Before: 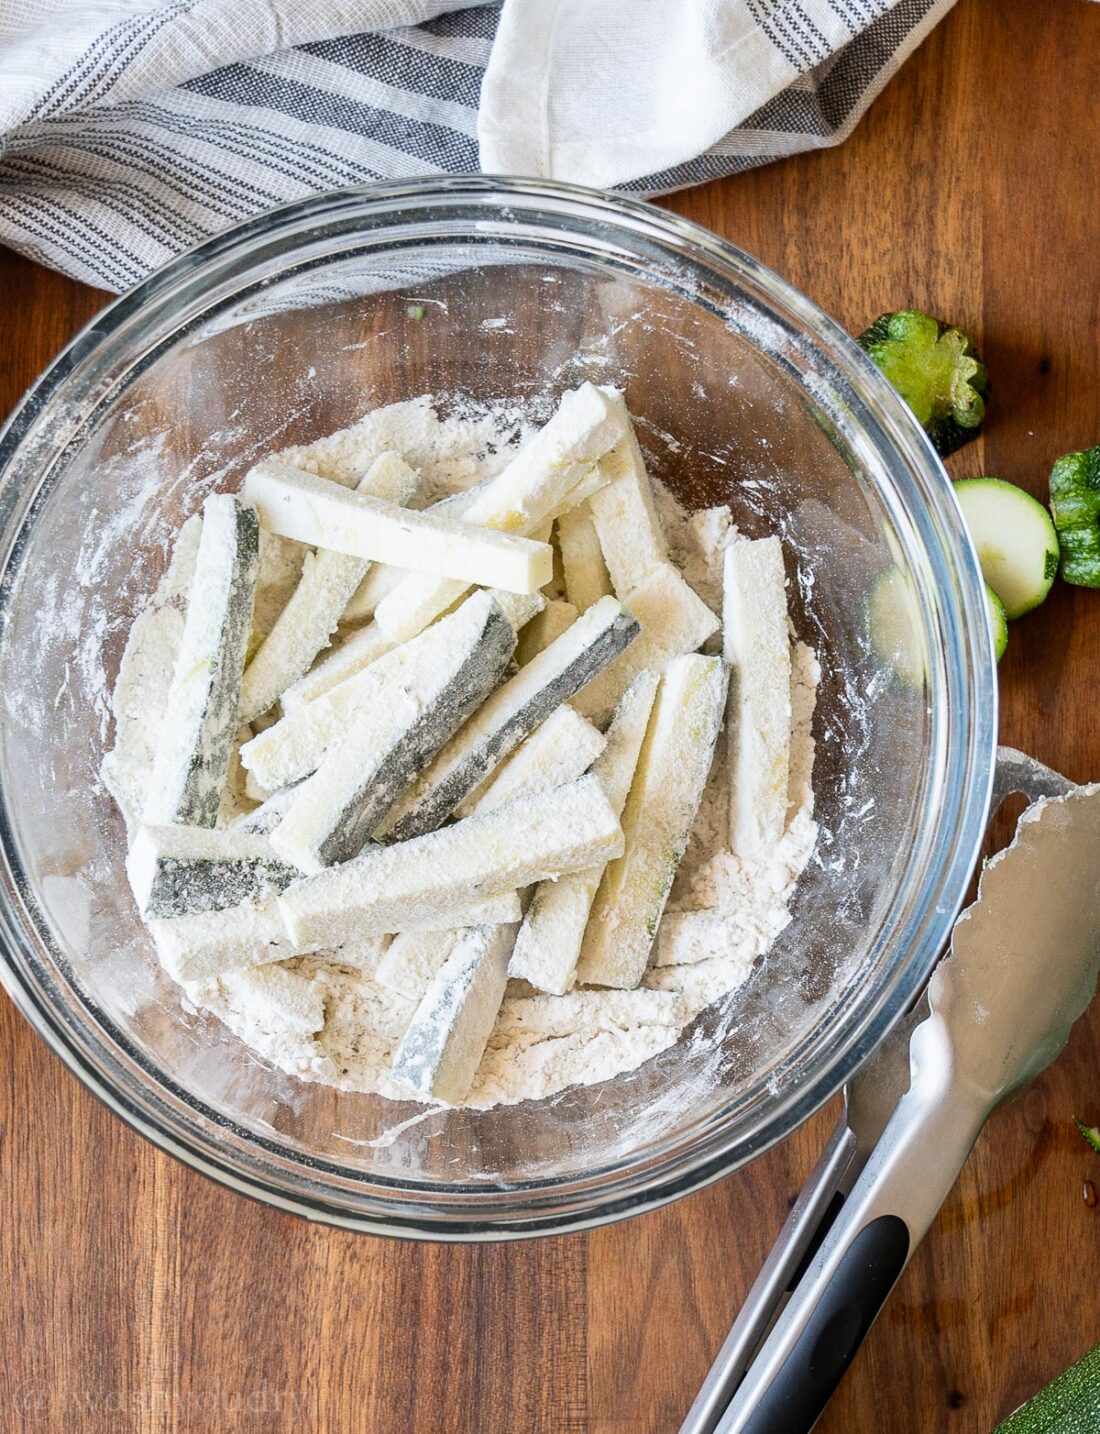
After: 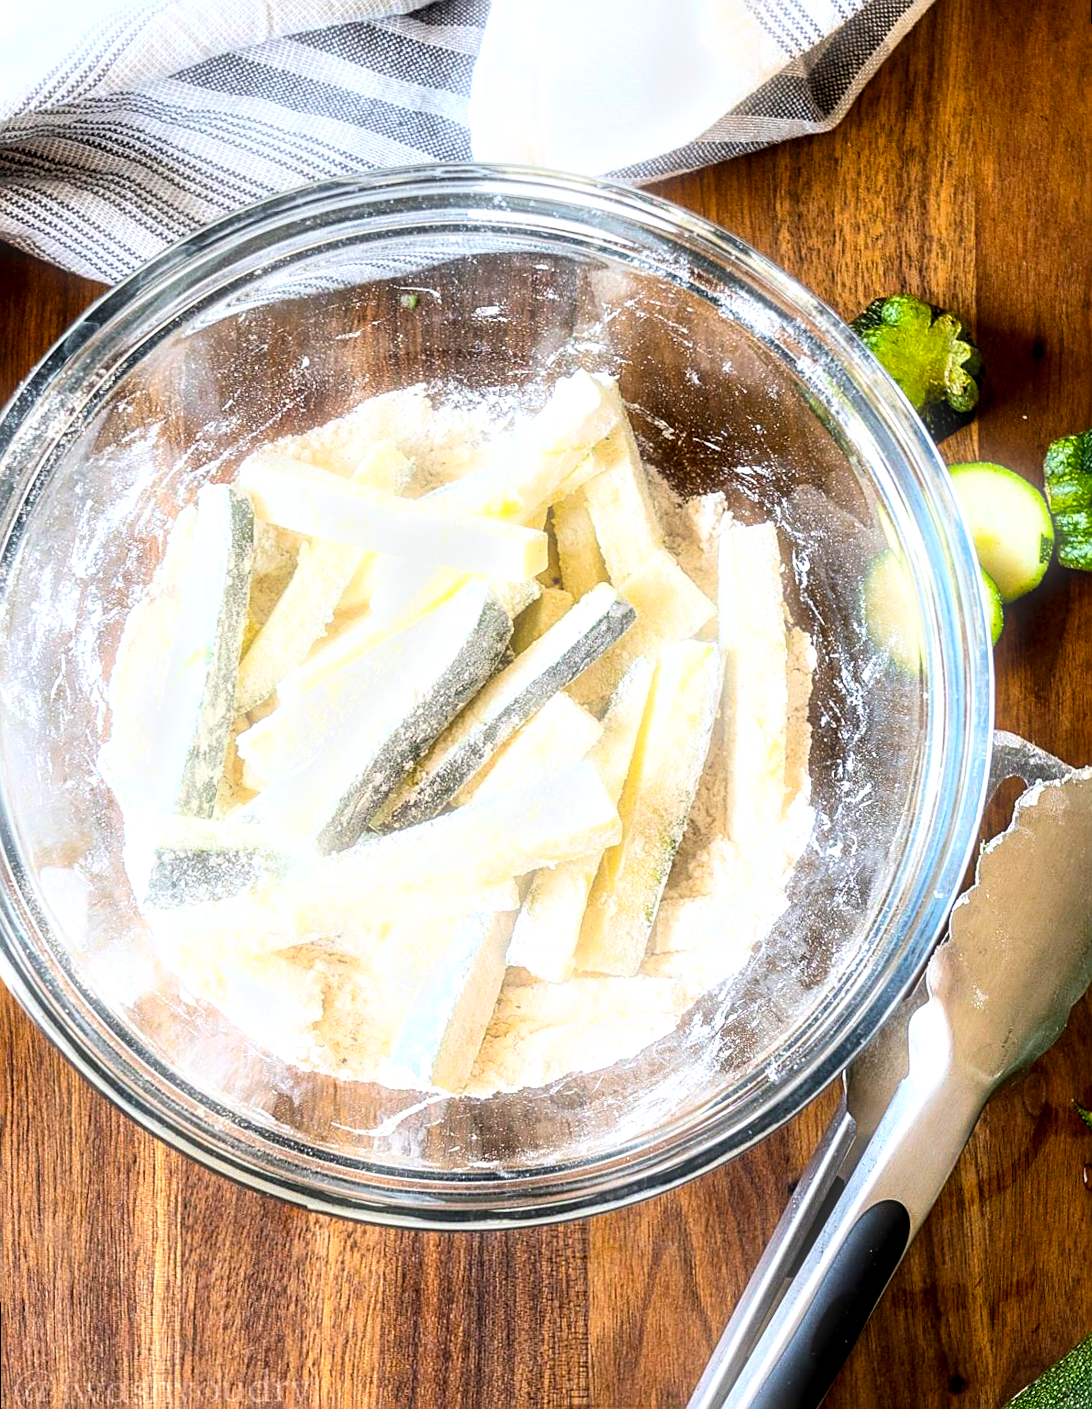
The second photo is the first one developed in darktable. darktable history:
color balance rgb: perceptual saturation grading › global saturation 25%, global vibrance 20%
bloom: size 5%, threshold 95%, strength 15%
local contrast: detail 135%, midtone range 0.75
rotate and perspective: rotation -0.45°, automatic cropping original format, crop left 0.008, crop right 0.992, crop top 0.012, crop bottom 0.988
tone equalizer: -8 EV -0.417 EV, -7 EV -0.389 EV, -6 EV -0.333 EV, -5 EV -0.222 EV, -3 EV 0.222 EV, -2 EV 0.333 EV, -1 EV 0.389 EV, +0 EV 0.417 EV, edges refinement/feathering 500, mask exposure compensation -1.57 EV, preserve details no
sharpen: amount 0.478
